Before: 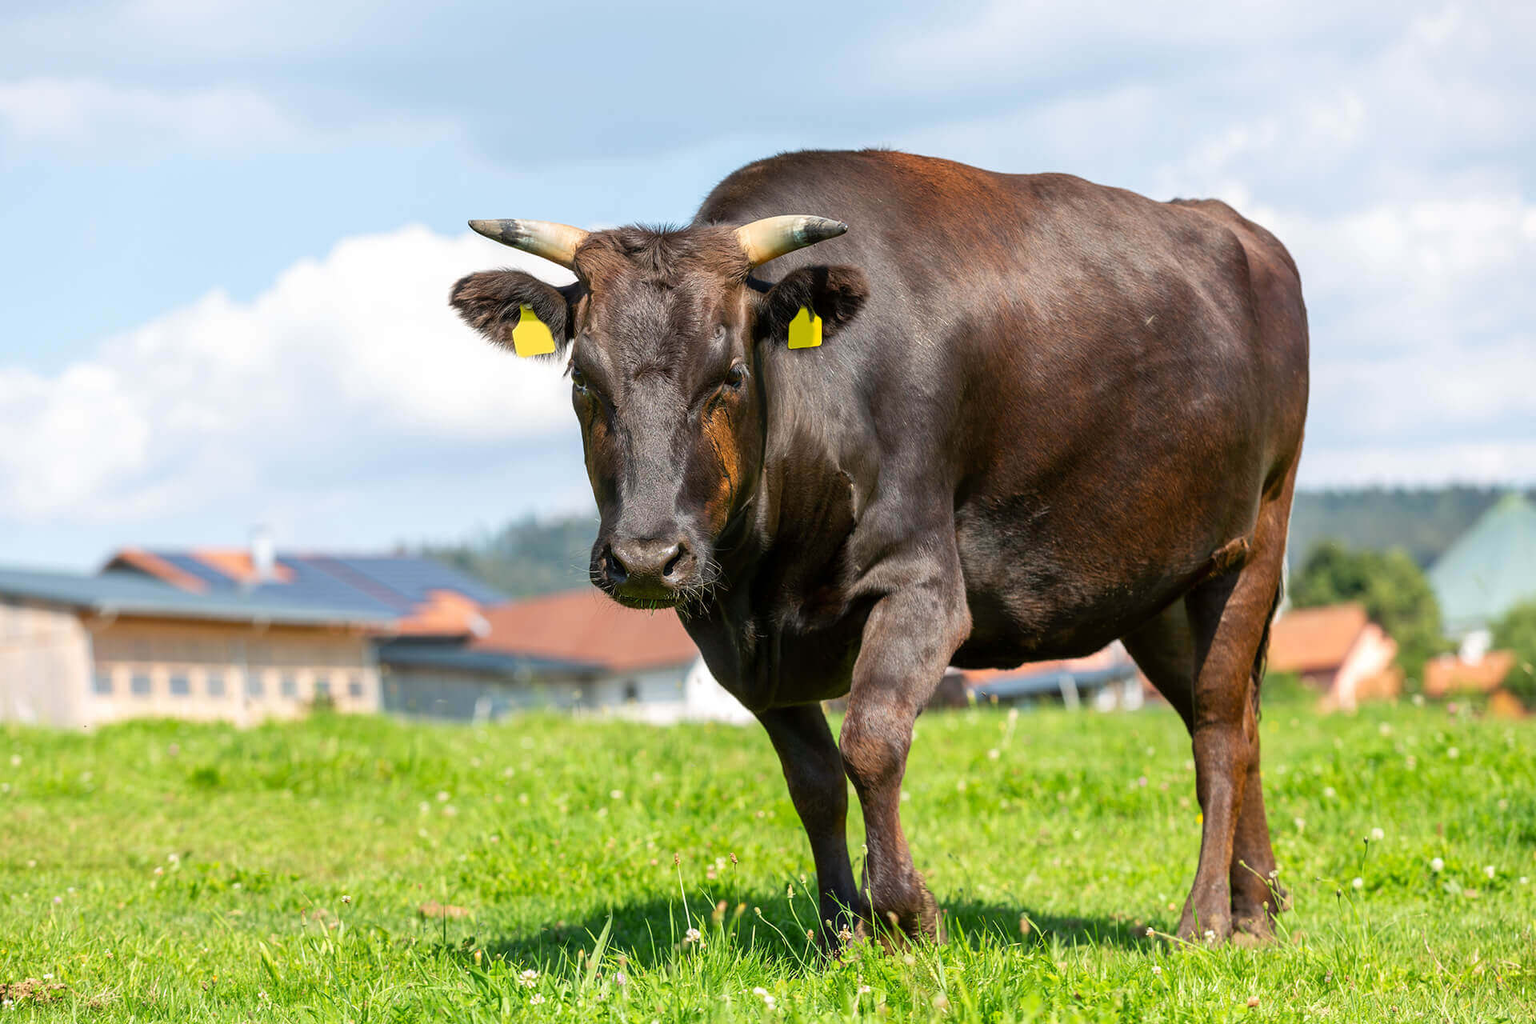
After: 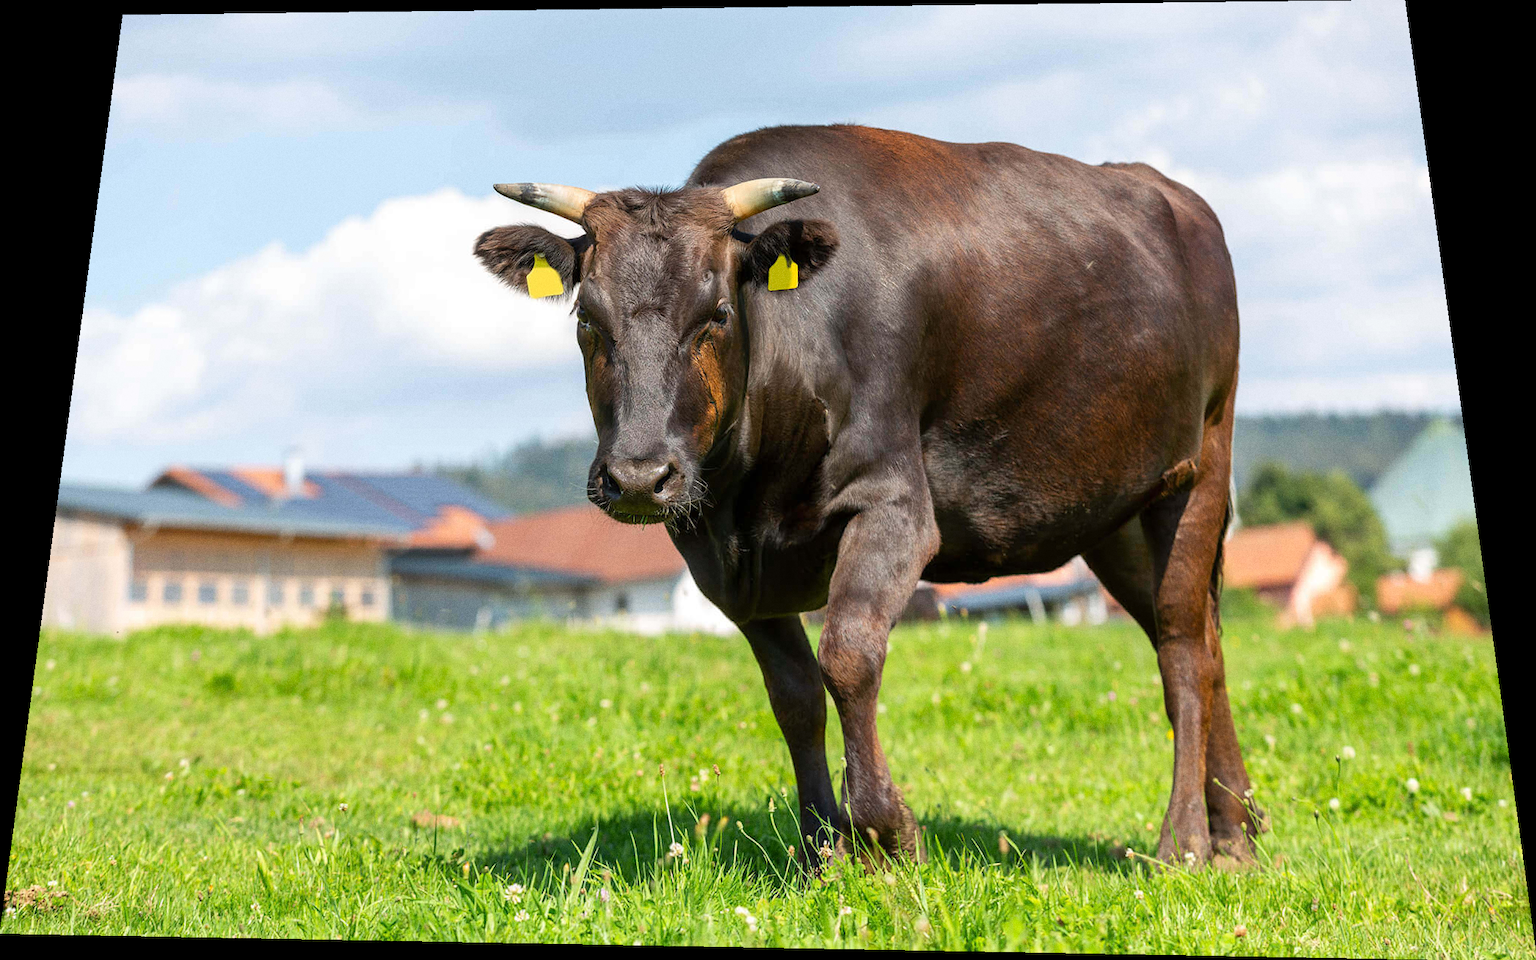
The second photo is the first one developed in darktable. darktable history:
rotate and perspective: rotation 0.128°, lens shift (vertical) -0.181, lens shift (horizontal) -0.044, shear 0.001, automatic cropping off
grain: coarseness 3.21 ISO
